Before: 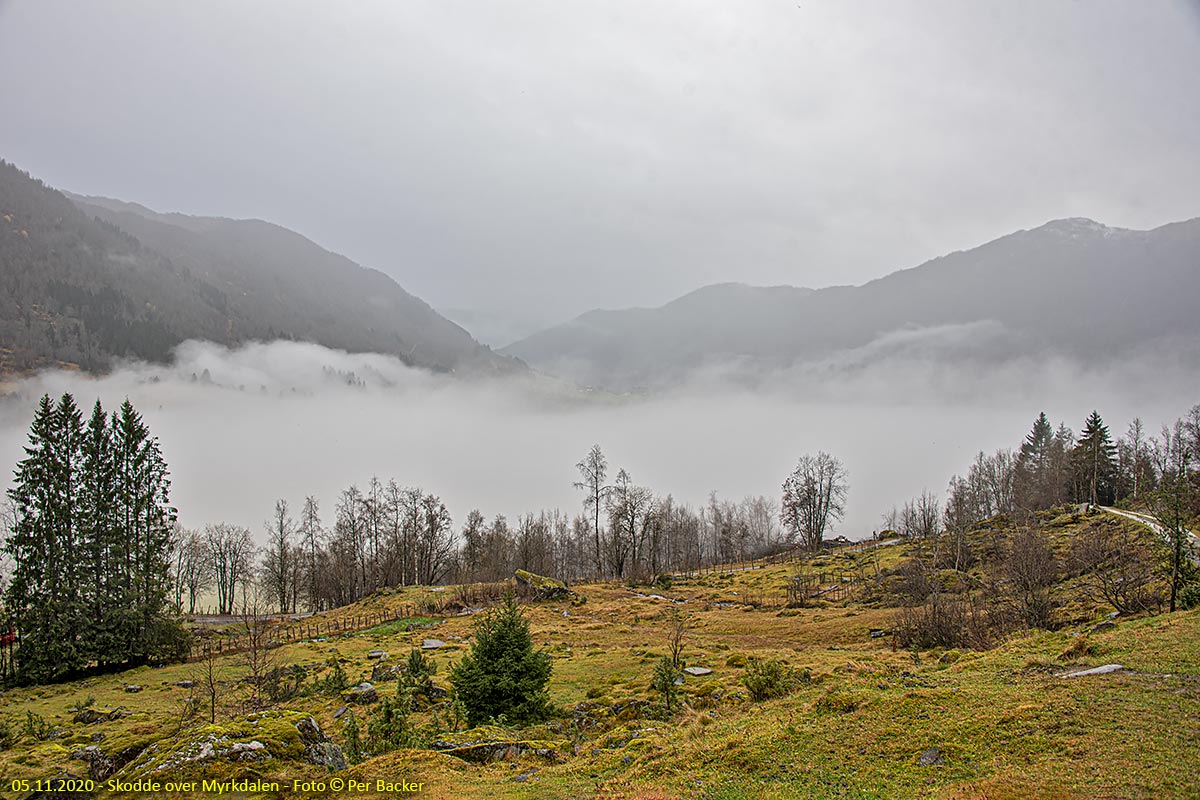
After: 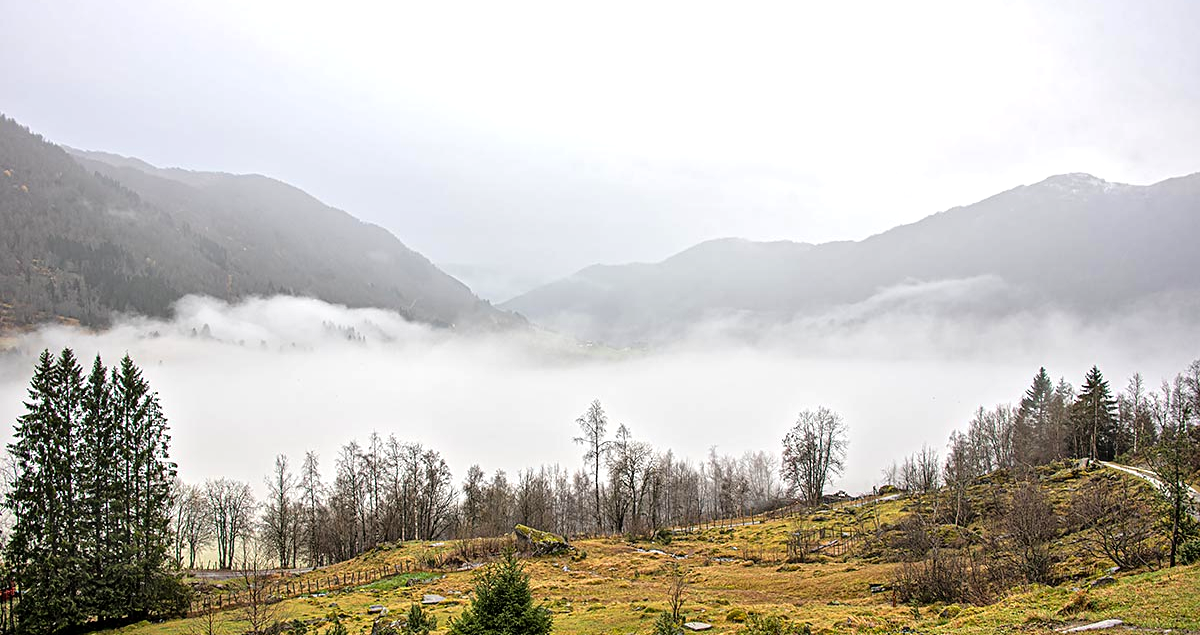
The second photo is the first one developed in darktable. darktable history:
crop and rotate: top 5.662%, bottom 14.849%
tone equalizer: -8 EV -0.772 EV, -7 EV -0.699 EV, -6 EV -0.602 EV, -5 EV -0.376 EV, -3 EV 0.392 EV, -2 EV 0.6 EV, -1 EV 0.694 EV, +0 EV 0.756 EV
